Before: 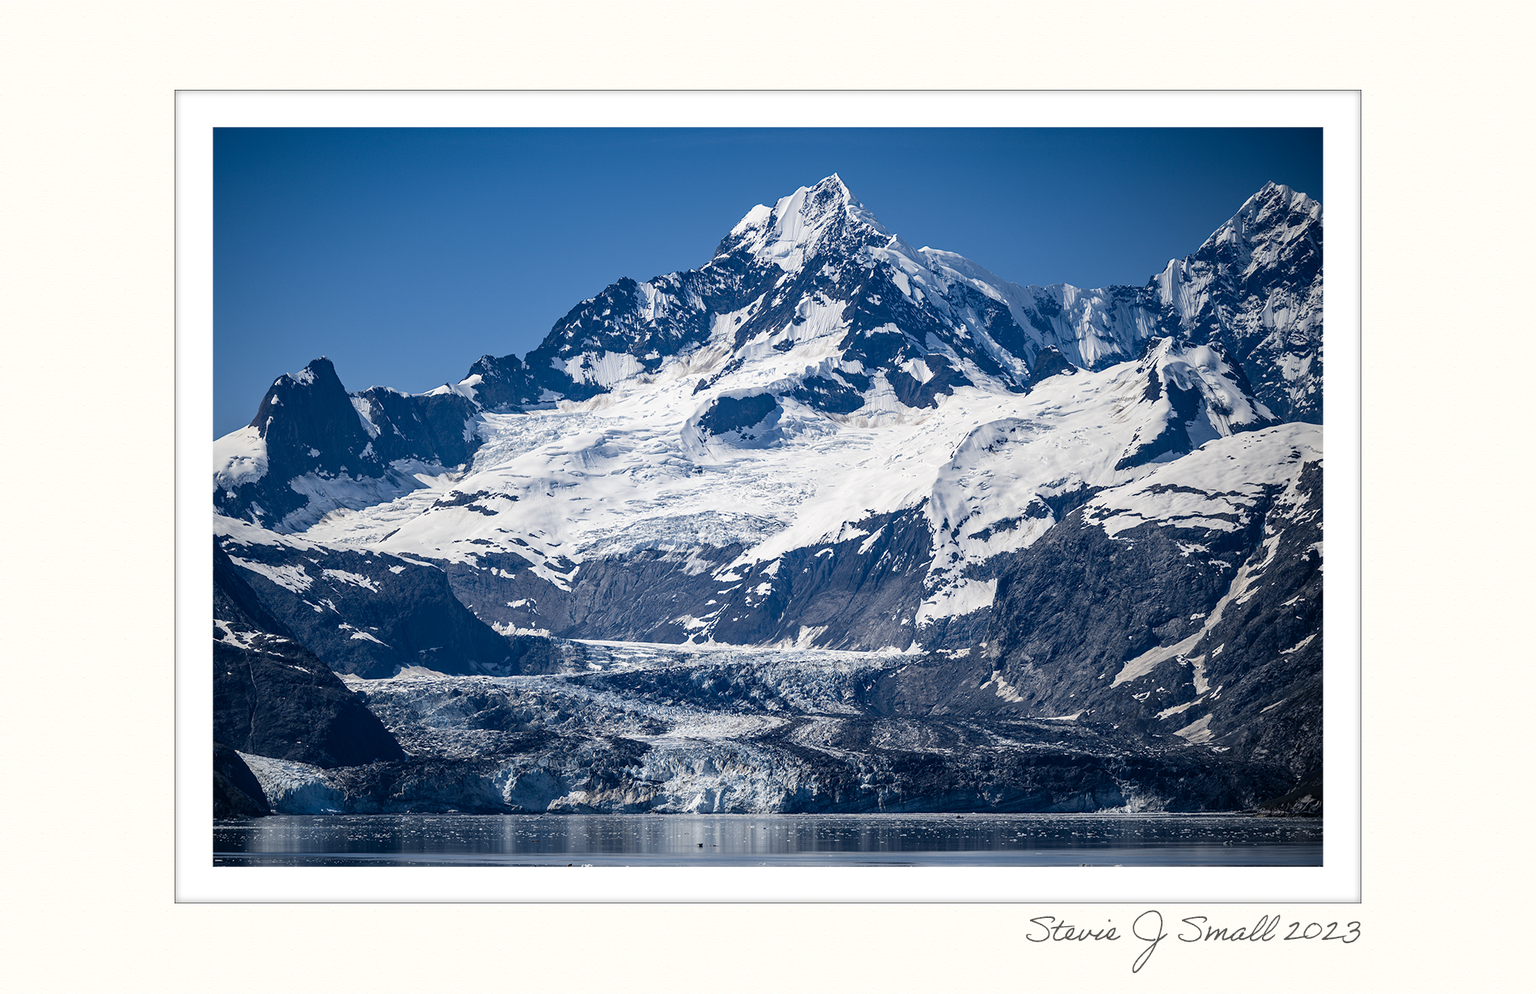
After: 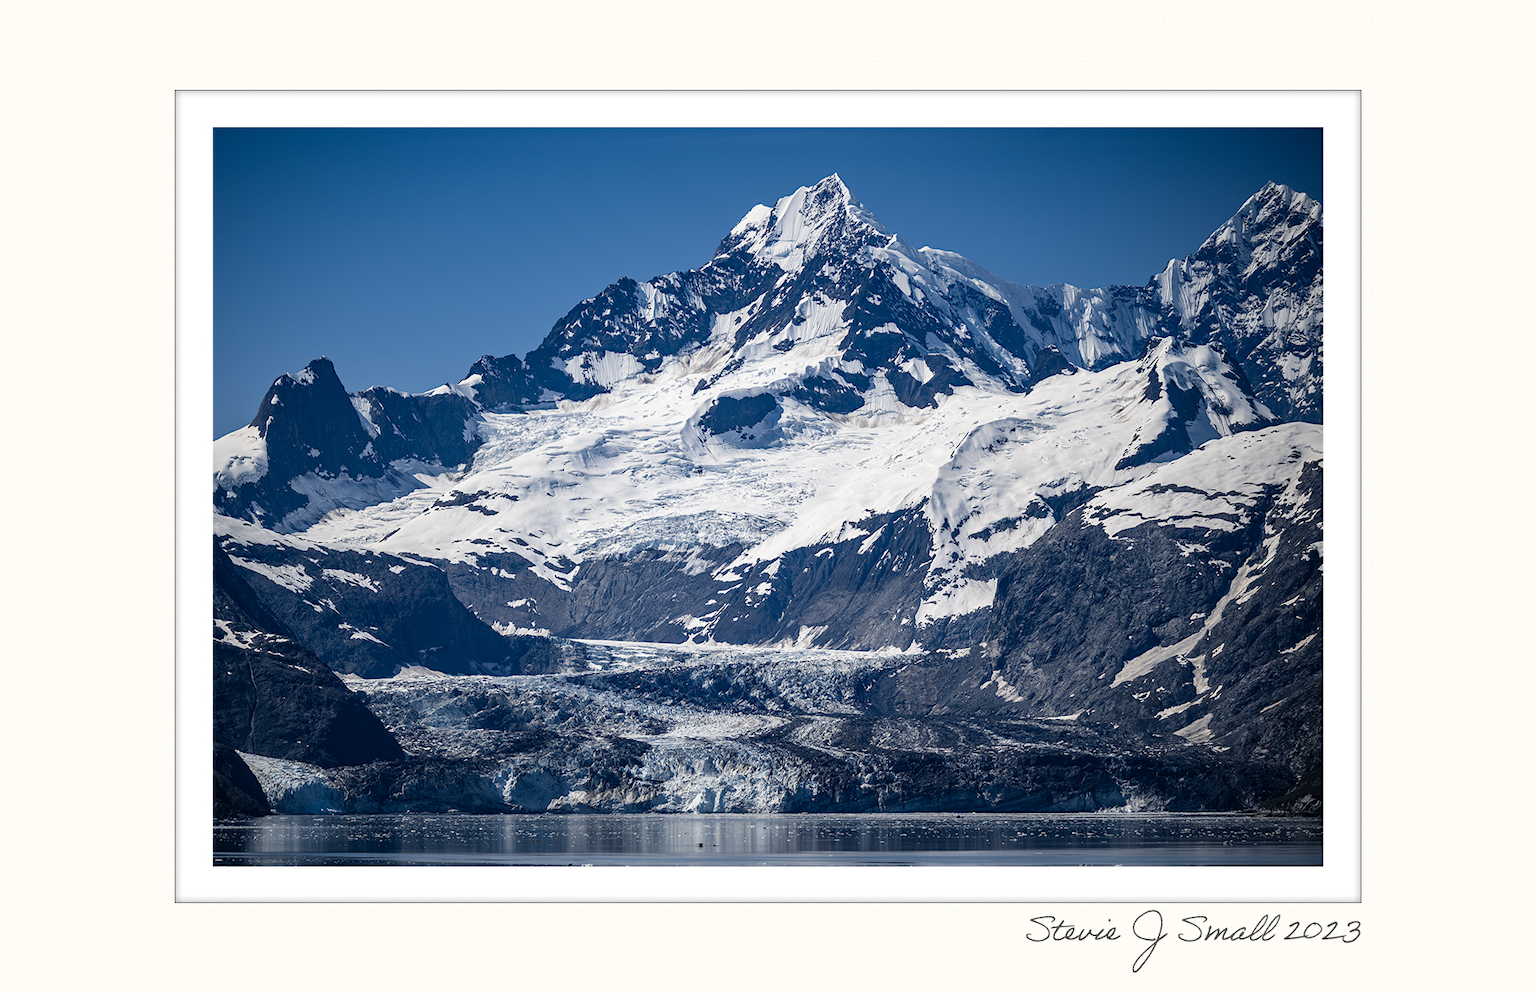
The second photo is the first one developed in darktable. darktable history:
base curve: curves: ch0 [(0, 0) (0.303, 0.277) (1, 1)]
